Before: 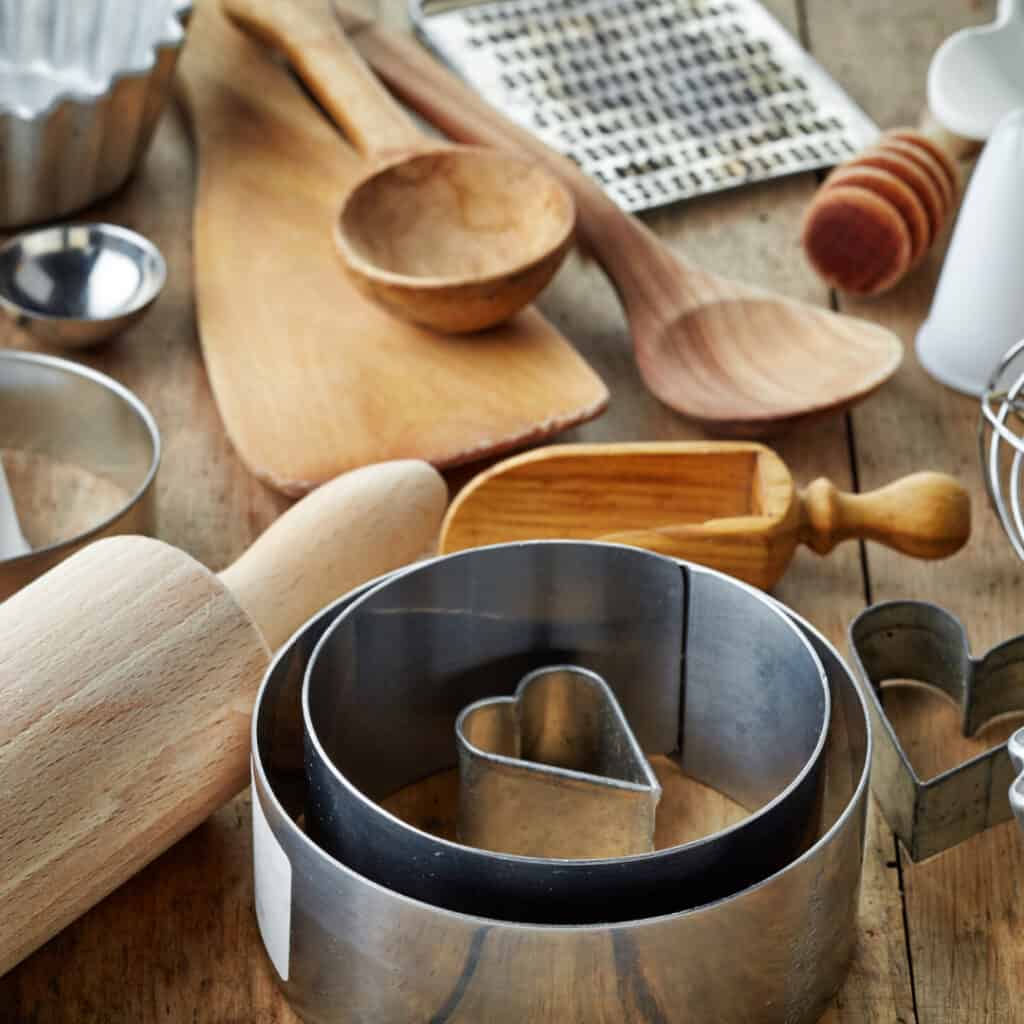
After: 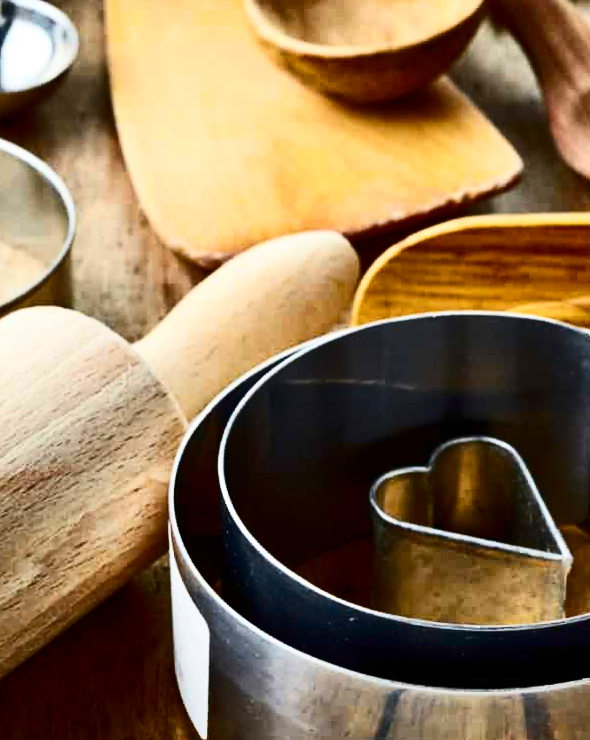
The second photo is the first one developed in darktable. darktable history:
contrast brightness saturation: contrast 0.5, saturation -0.1
color balance rgb: linear chroma grading › global chroma 15%, perceptual saturation grading › global saturation 30%
rotate and perspective: lens shift (vertical) 0.048, lens shift (horizontal) -0.024, automatic cropping off
crop: left 8.966%, top 23.852%, right 34.699%, bottom 4.703%
